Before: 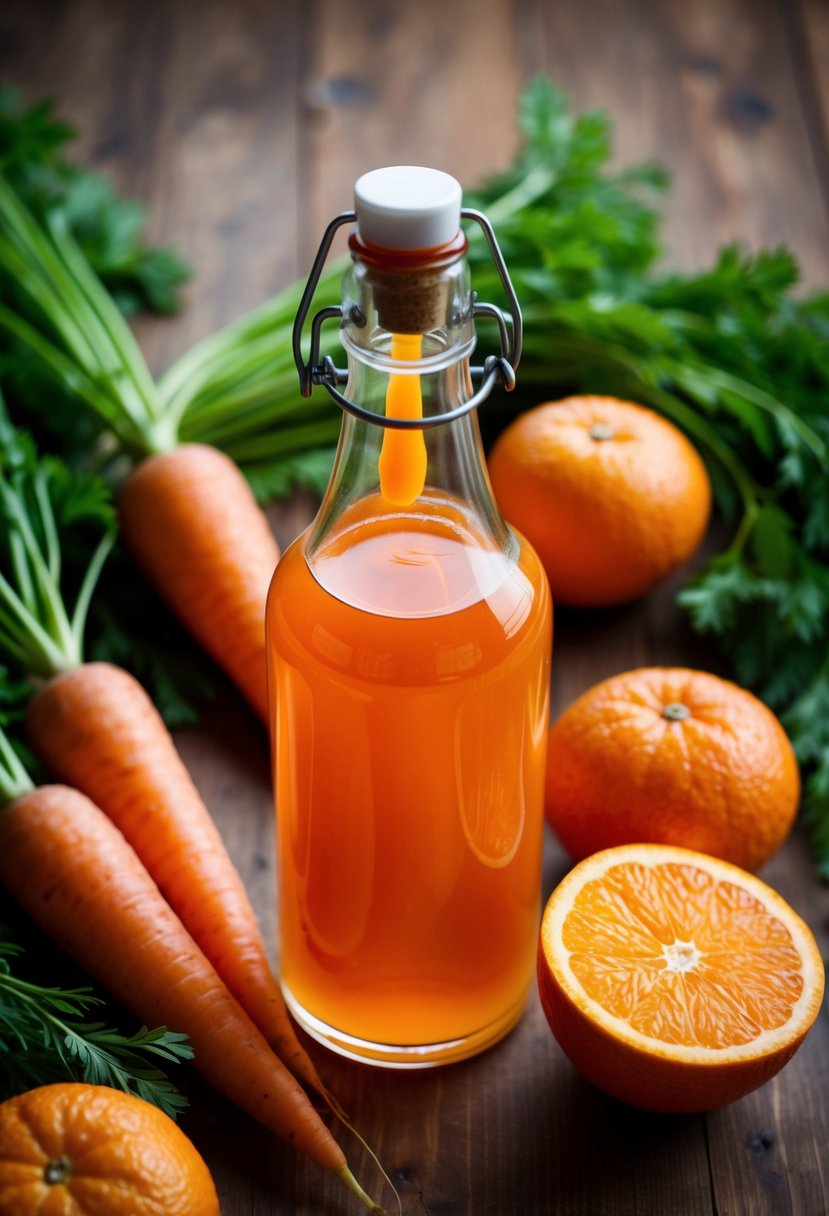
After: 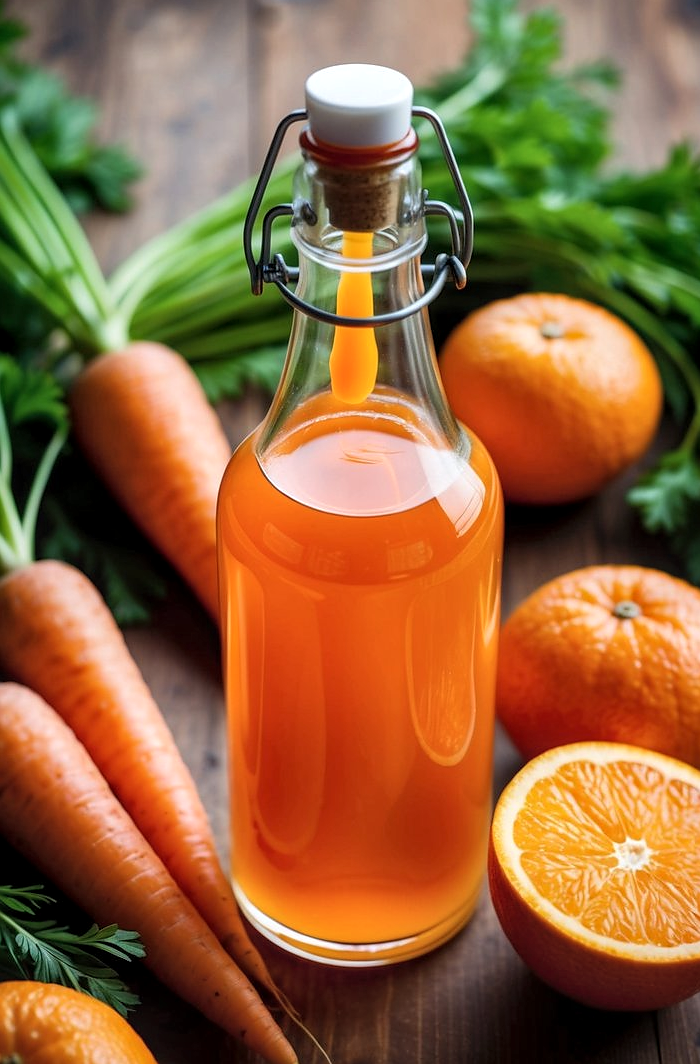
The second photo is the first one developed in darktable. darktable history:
crop: left 6.025%, top 8.416%, right 9.529%, bottom 4.066%
local contrast: on, module defaults
shadows and highlights: shadows 4.71, highlights color adjustment 0.151%, soften with gaussian
exposure: compensate exposure bias true, compensate highlight preservation false
contrast brightness saturation: contrast 0.05, brightness 0.062, saturation 0.006
tone equalizer: edges refinement/feathering 500, mask exposure compensation -1.57 EV, preserve details no
sharpen: radius 0.983, amount 0.605
